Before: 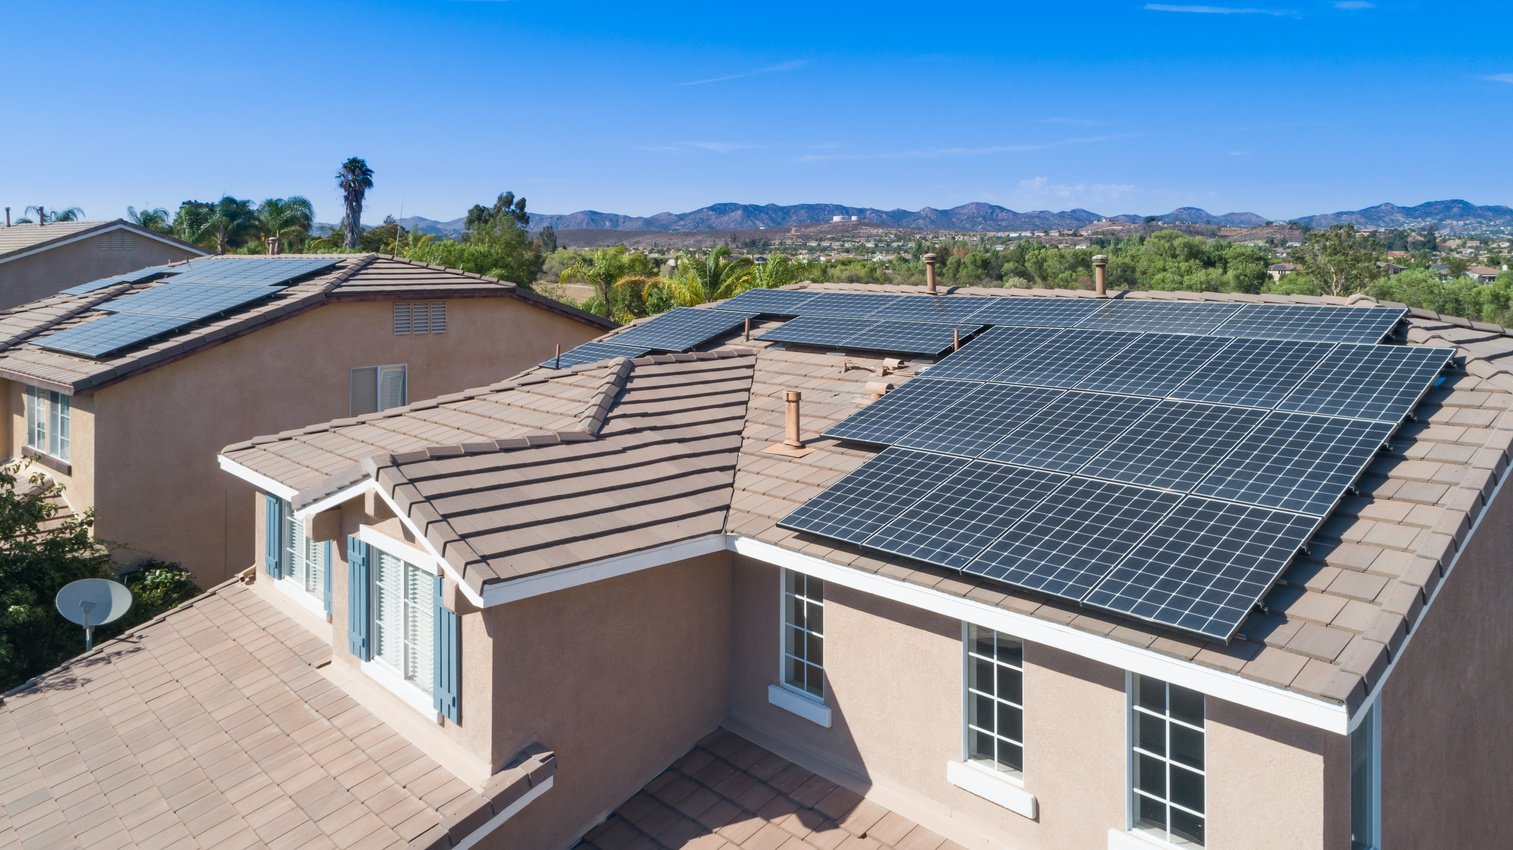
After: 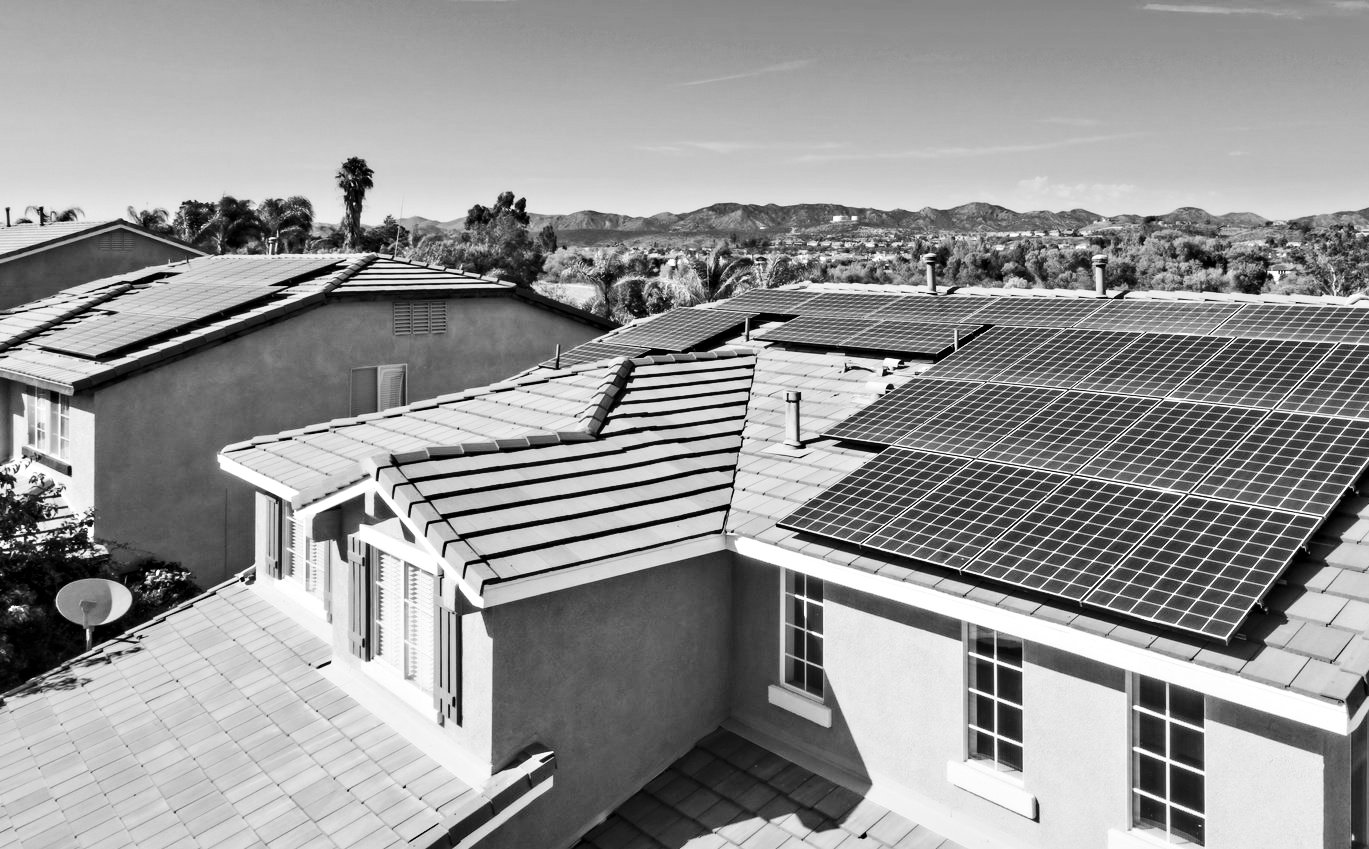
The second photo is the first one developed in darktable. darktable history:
monochrome: a 32, b 64, size 2.3
contrast equalizer: y [[0.511, 0.558, 0.631, 0.632, 0.559, 0.512], [0.5 ×6], [0.507, 0.559, 0.627, 0.644, 0.647, 0.647], [0 ×6], [0 ×6]]
crop: right 9.509%, bottom 0.031%
base curve: curves: ch0 [(0, 0) (0.032, 0.025) (0.121, 0.166) (0.206, 0.329) (0.605, 0.79) (1, 1)], preserve colors none
shadows and highlights: radius 264.75, soften with gaussian
